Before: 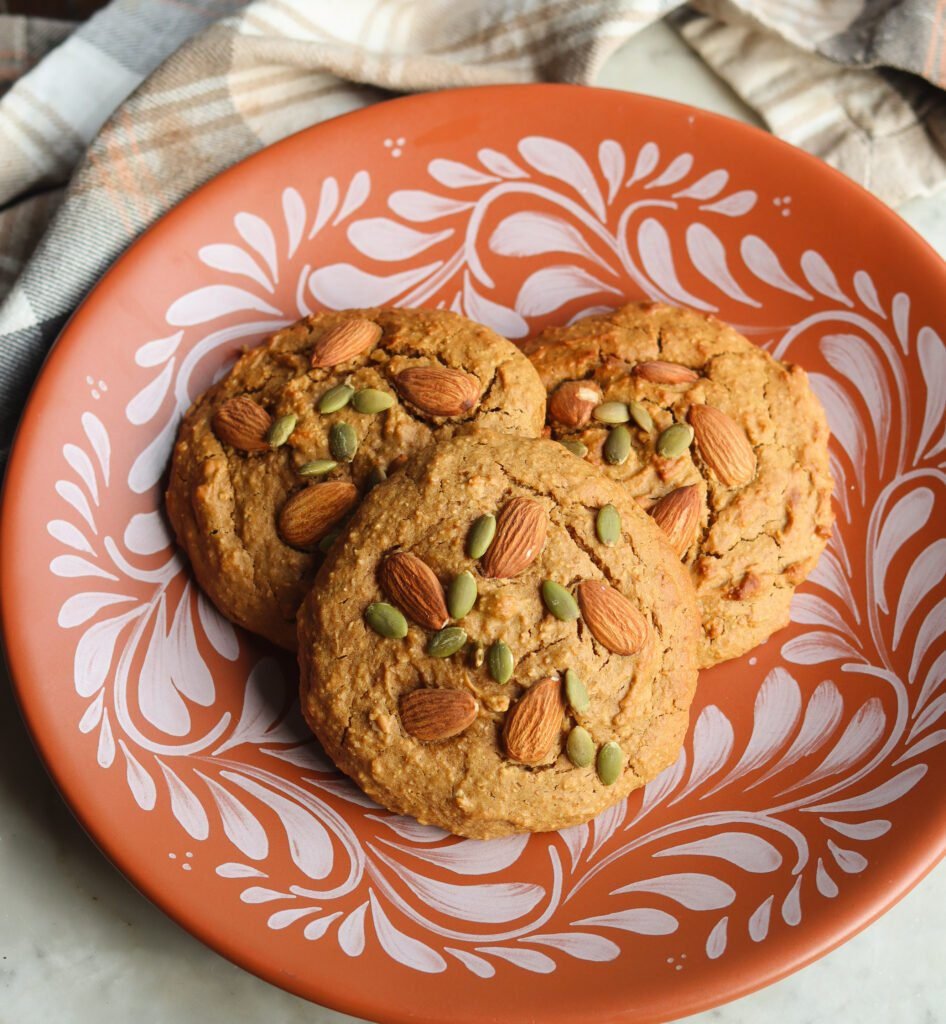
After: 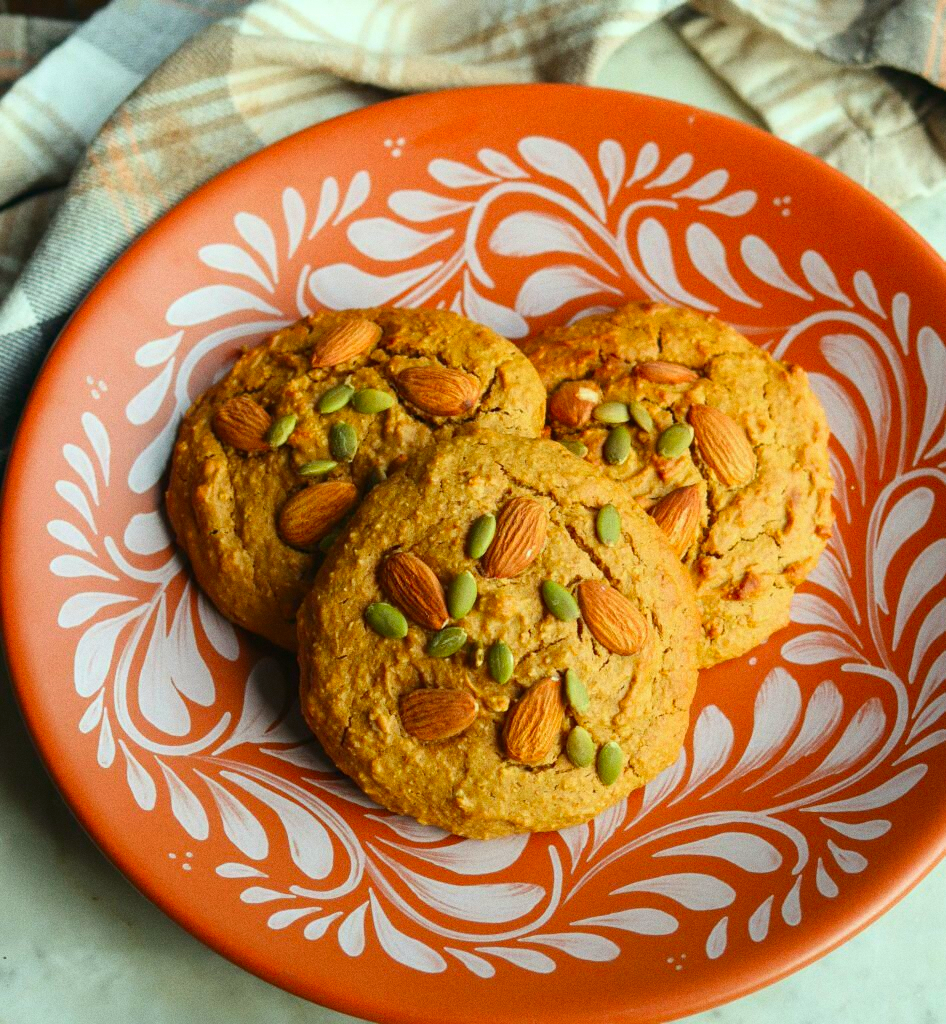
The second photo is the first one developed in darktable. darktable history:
grain: coarseness 7.08 ISO, strength 21.67%, mid-tones bias 59.58%
color correction: highlights a* -7.33, highlights b* 1.26, shadows a* -3.55, saturation 1.4
